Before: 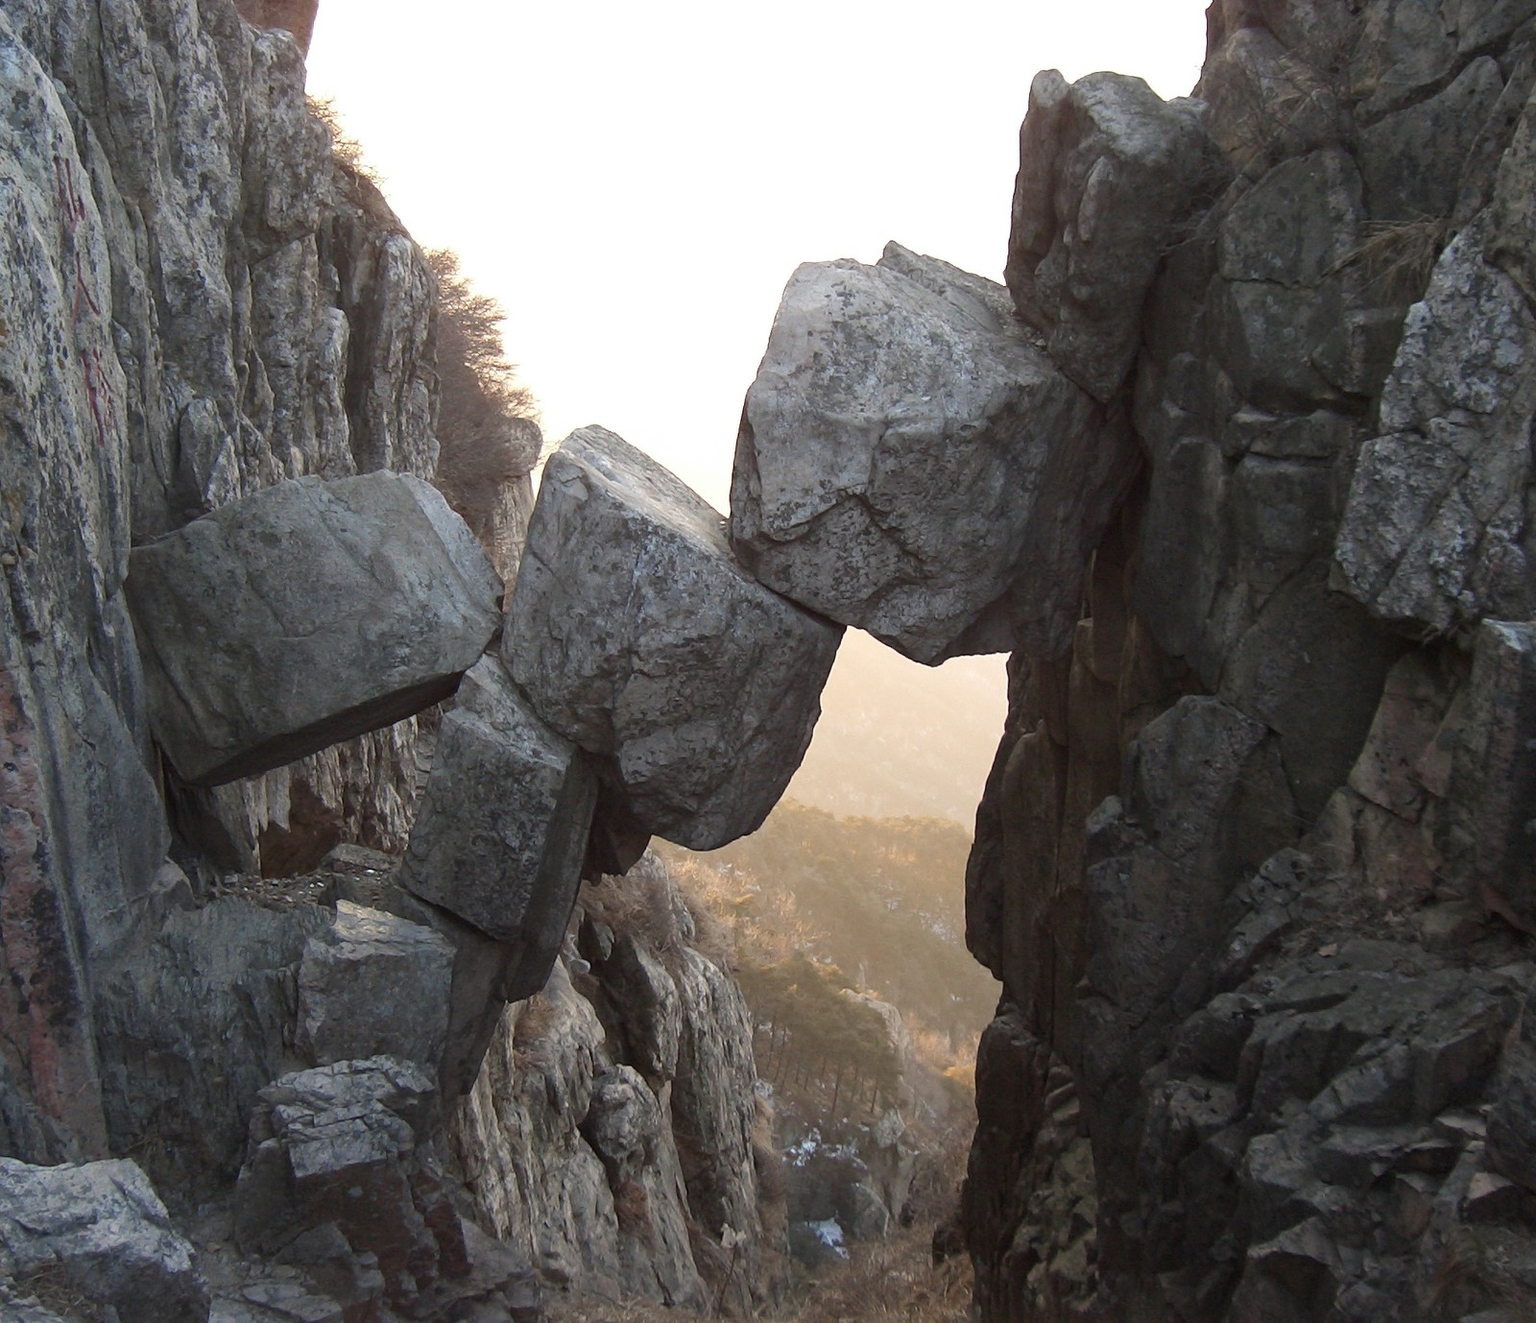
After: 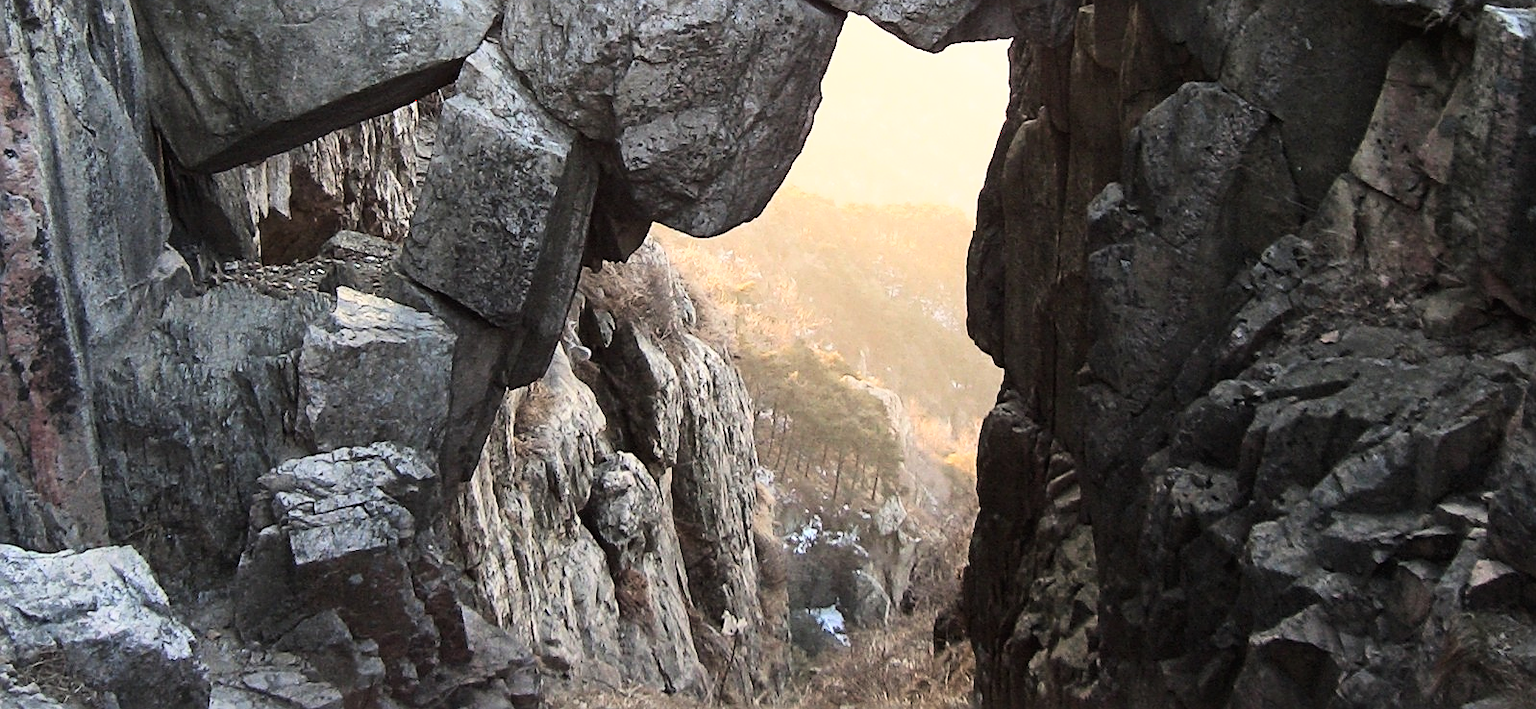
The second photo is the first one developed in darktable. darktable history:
crop and rotate: top 46.426%, right 0.111%
sharpen: on, module defaults
base curve: curves: ch0 [(0, 0) (0.007, 0.004) (0.027, 0.03) (0.046, 0.07) (0.207, 0.54) (0.442, 0.872) (0.673, 0.972) (1, 1)]
